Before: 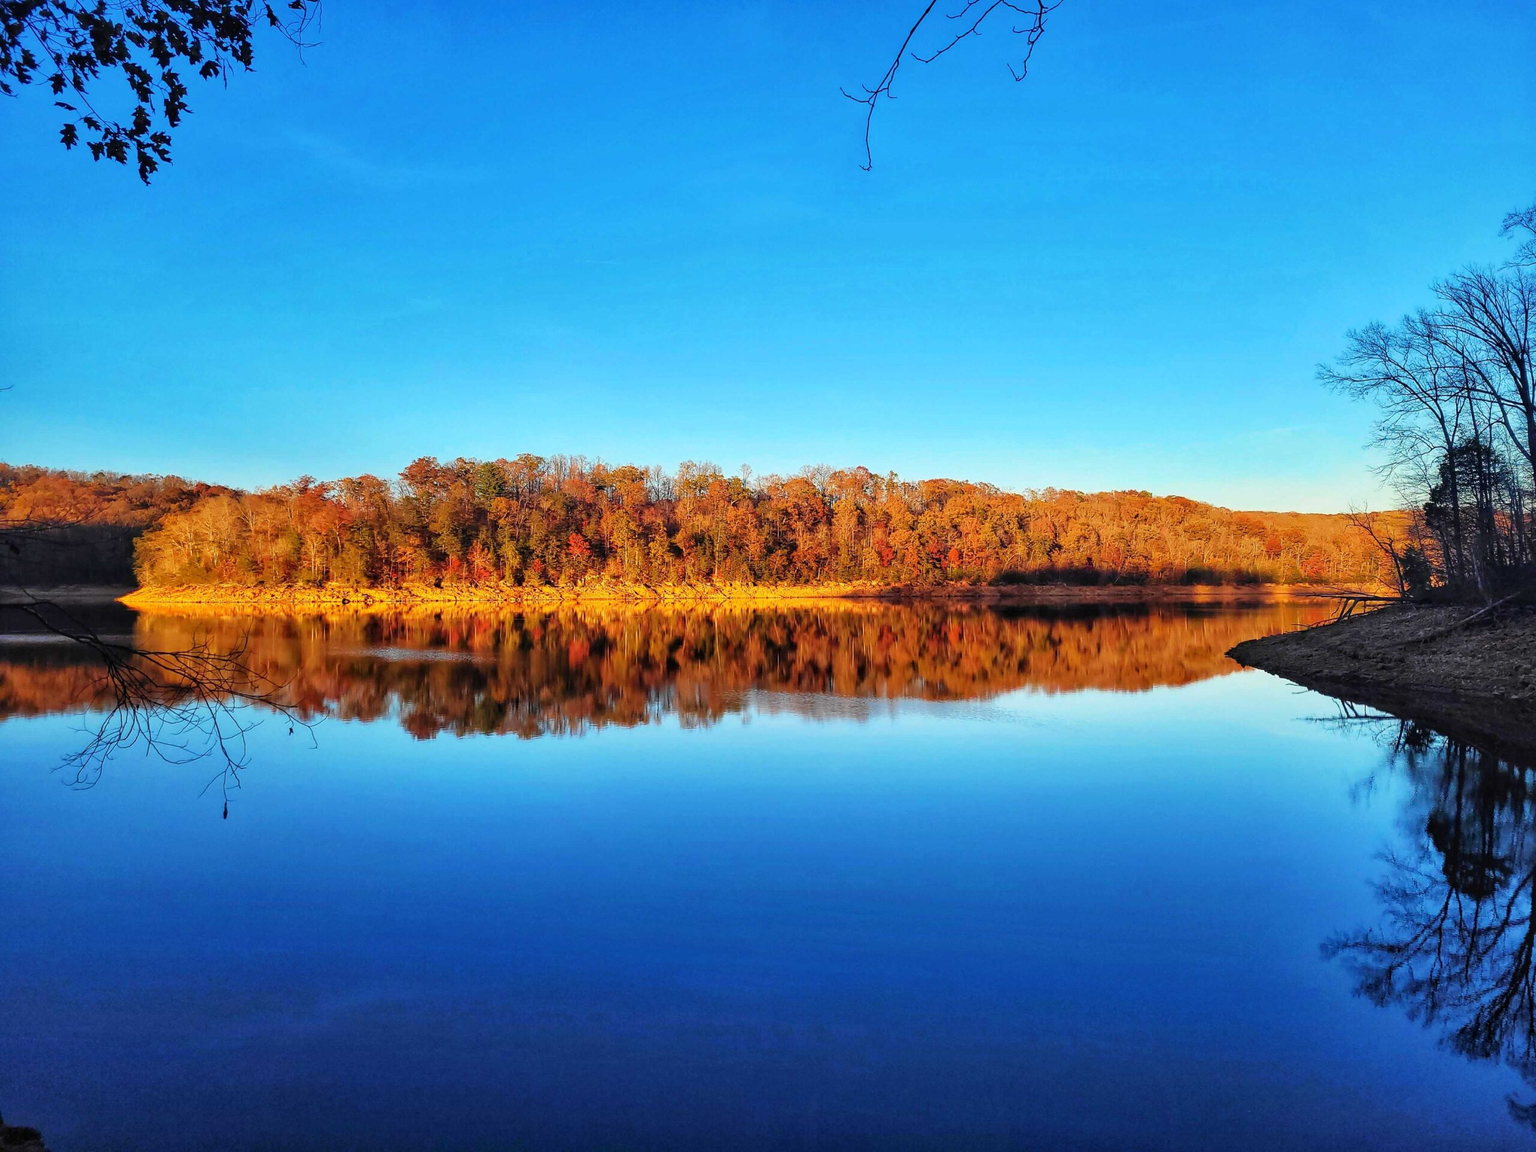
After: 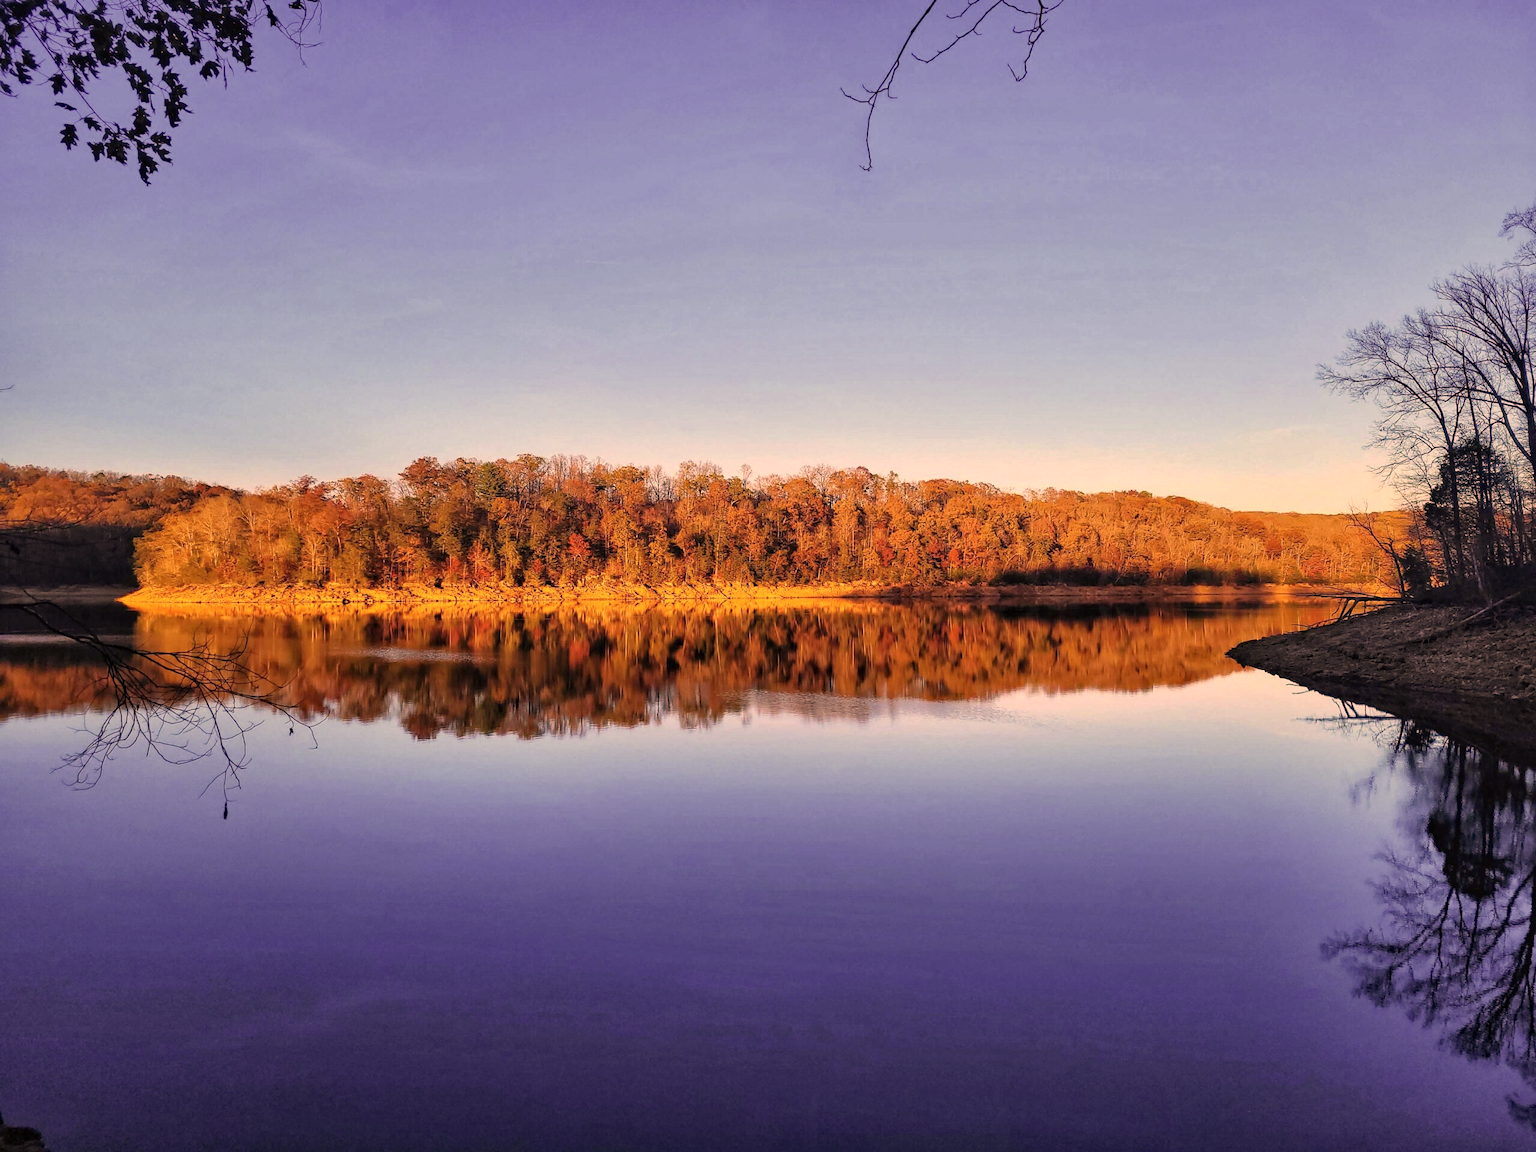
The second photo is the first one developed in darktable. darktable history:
haze removal: compatibility mode true, adaptive false
color correction: highlights a* 40, highlights b* 40, saturation 0.69
